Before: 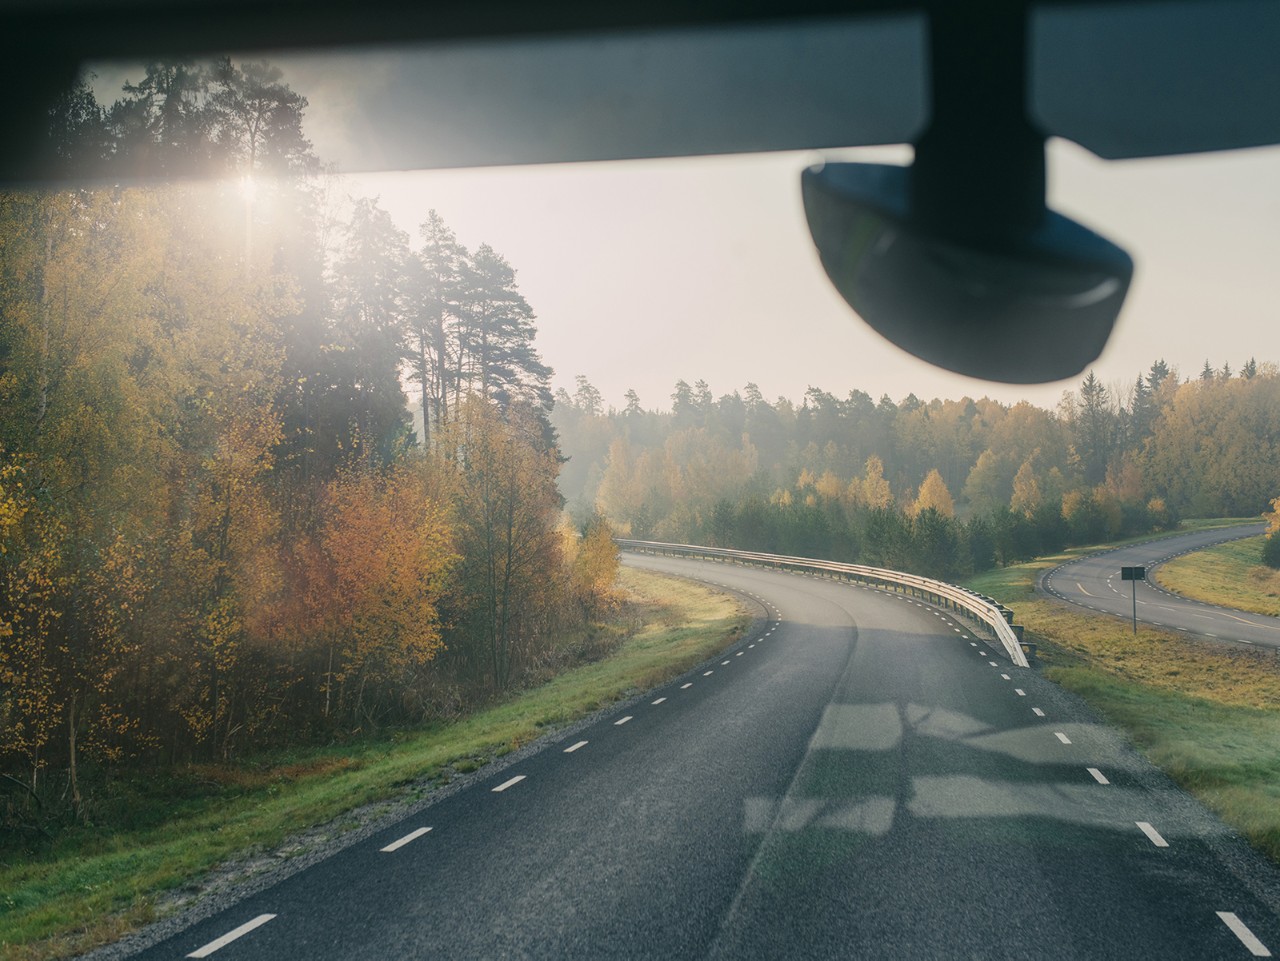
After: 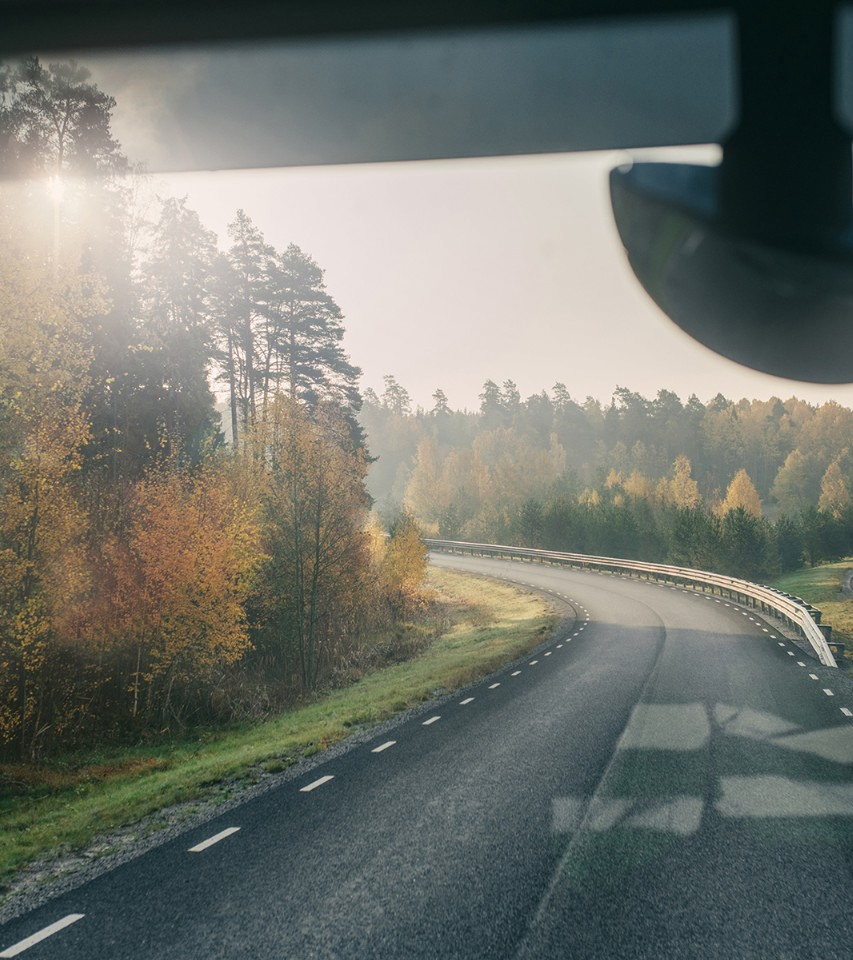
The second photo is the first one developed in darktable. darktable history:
local contrast: on, module defaults
crop and rotate: left 15.055%, right 18.278%
